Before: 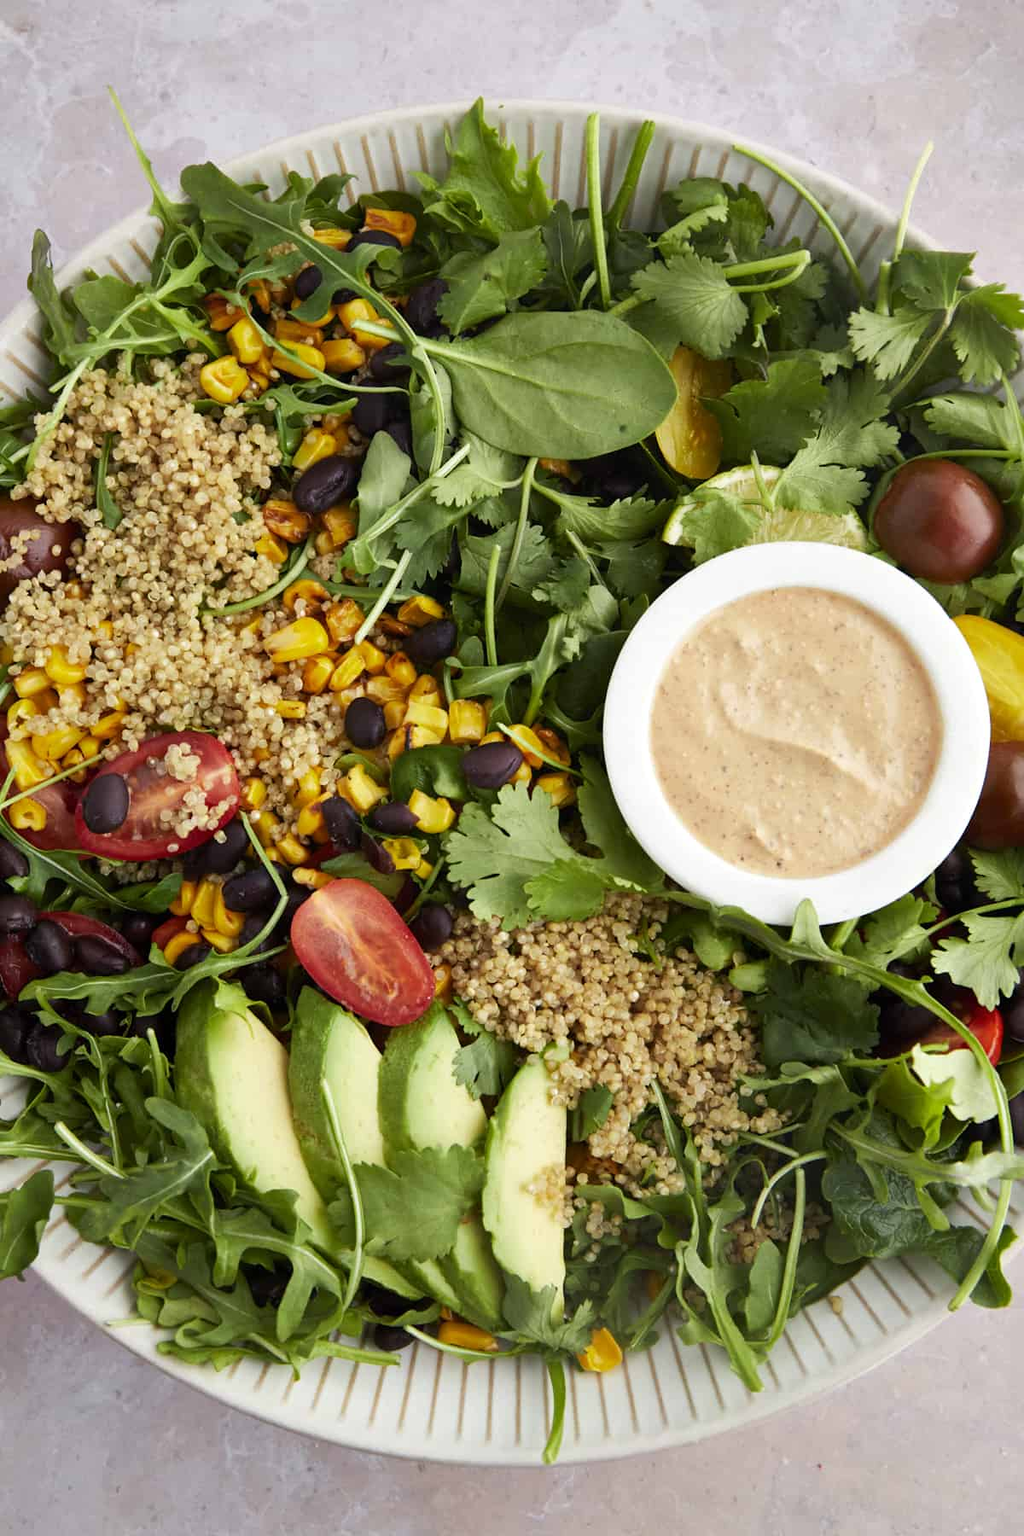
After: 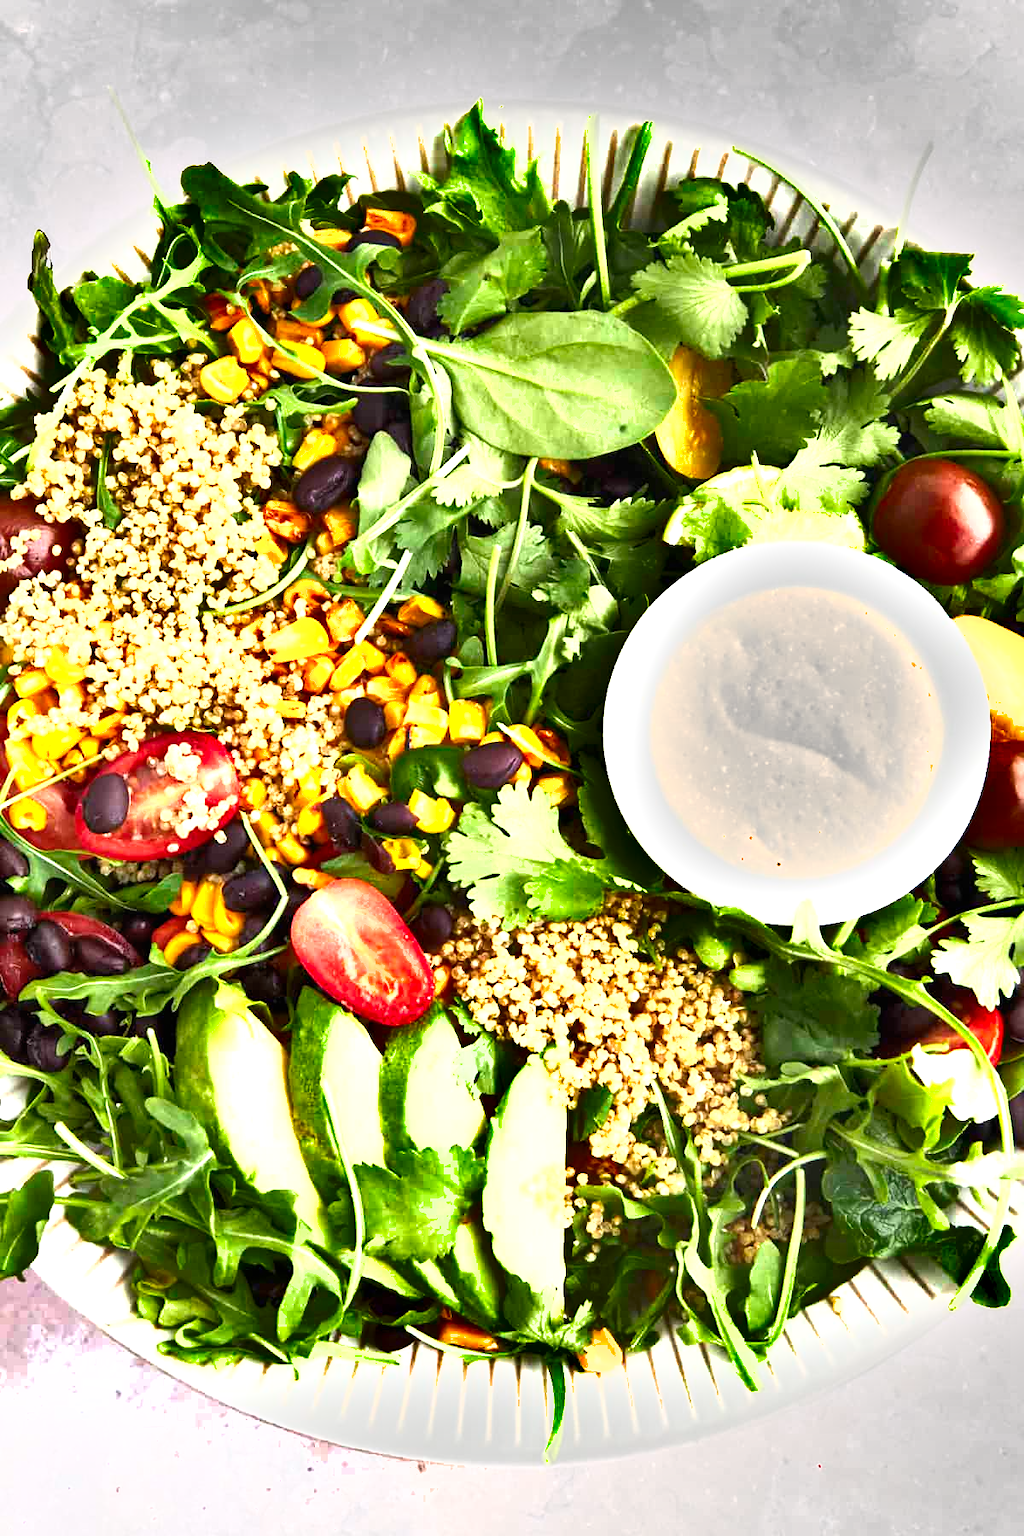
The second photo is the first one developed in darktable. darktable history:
shadows and highlights: radius 109.3, shadows 23.94, highlights -57.41, low approximation 0.01, soften with gaussian
exposure: black level correction 0, exposure 1.74 EV, compensate exposure bias true, compensate highlight preservation false
